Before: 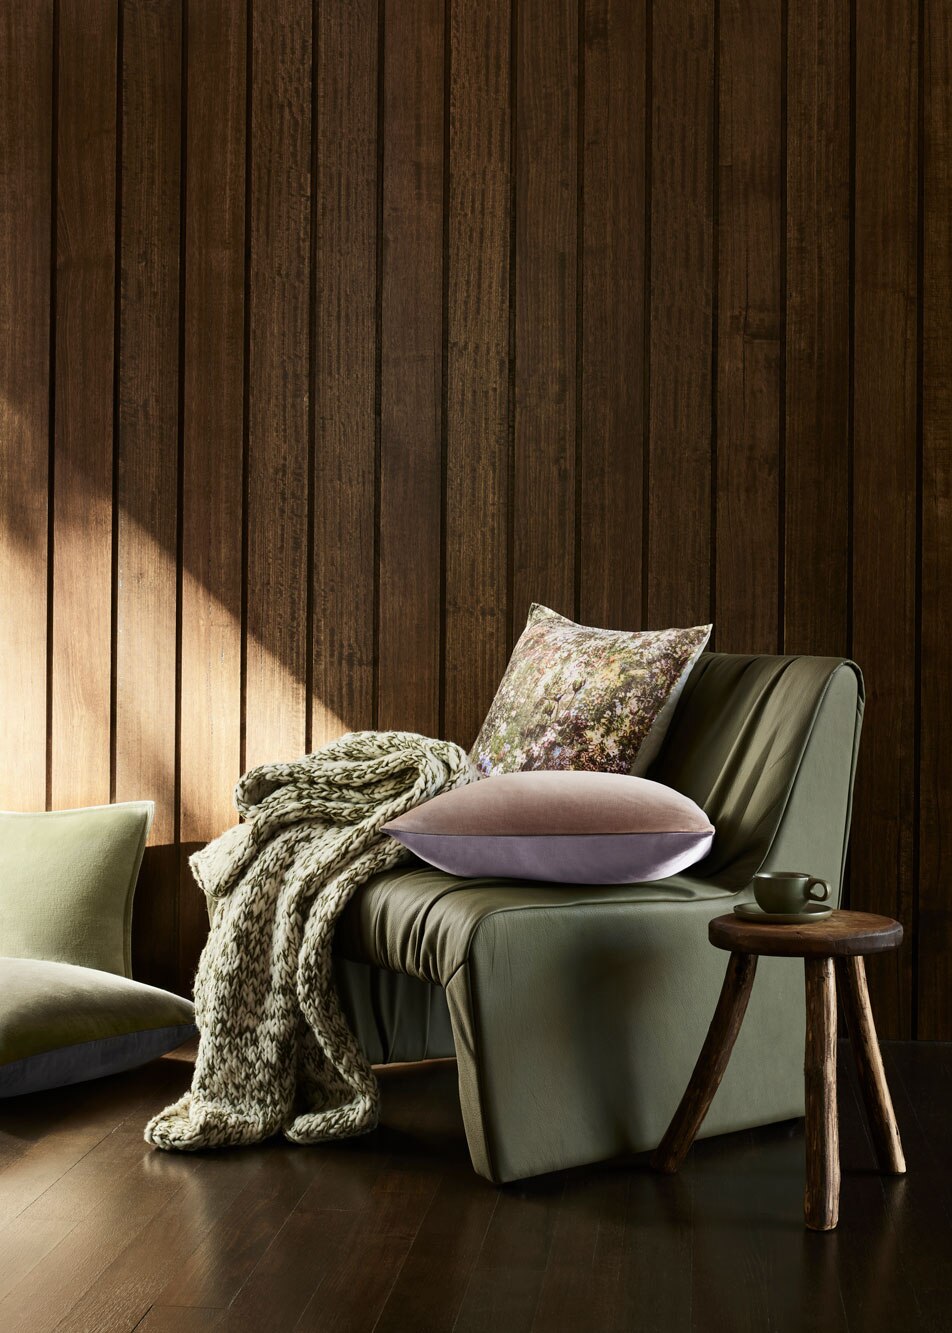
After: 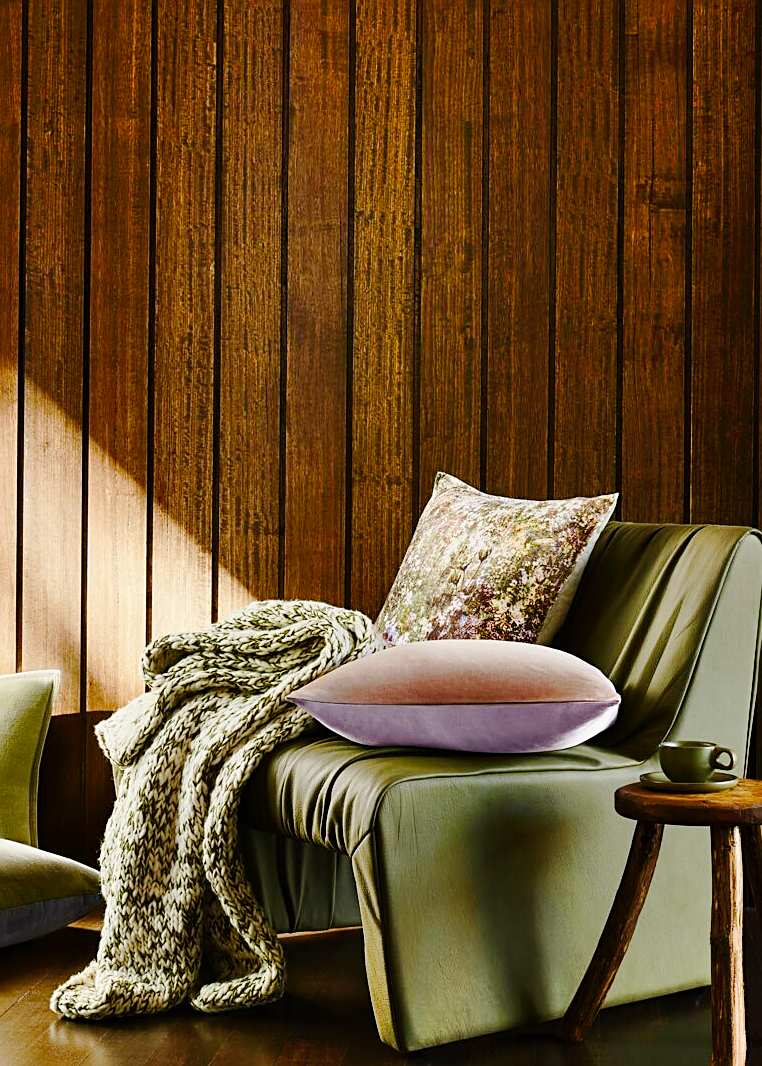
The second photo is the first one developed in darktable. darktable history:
shadows and highlights: low approximation 0.01, soften with gaussian
tone curve: curves: ch0 [(0, 0) (0.003, 0.002) (0.011, 0.008) (0.025, 0.016) (0.044, 0.026) (0.069, 0.04) (0.1, 0.061) (0.136, 0.104) (0.177, 0.15) (0.224, 0.22) (0.277, 0.307) (0.335, 0.399) (0.399, 0.492) (0.468, 0.575) (0.543, 0.638) (0.623, 0.701) (0.709, 0.778) (0.801, 0.85) (0.898, 0.934) (1, 1)], preserve colors none
color balance rgb: highlights gain › luminance 17.563%, perceptual saturation grading › global saturation 20%, perceptual saturation grading › highlights -25.504%, perceptual saturation grading › shadows 49.338%, contrast -10.486%
crop and rotate: left 9.957%, top 9.828%, right 9.96%, bottom 10.15%
sharpen: on, module defaults
